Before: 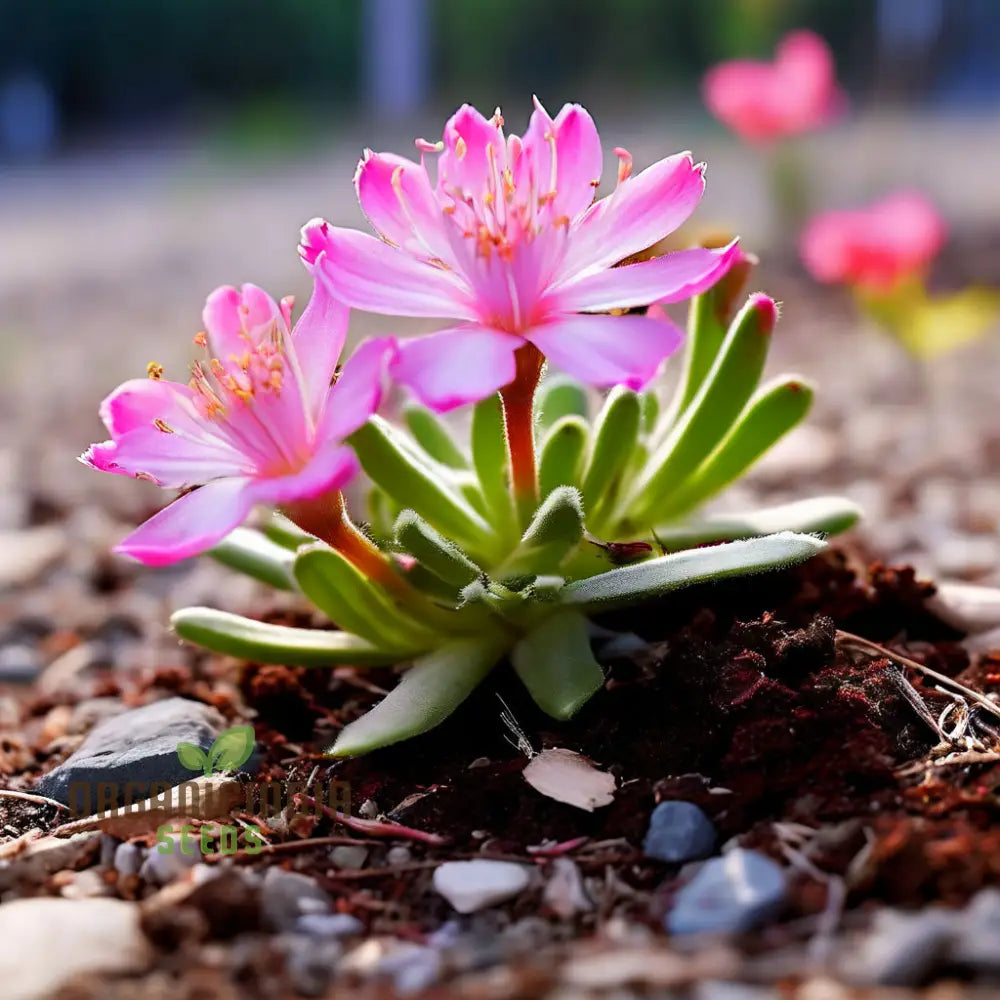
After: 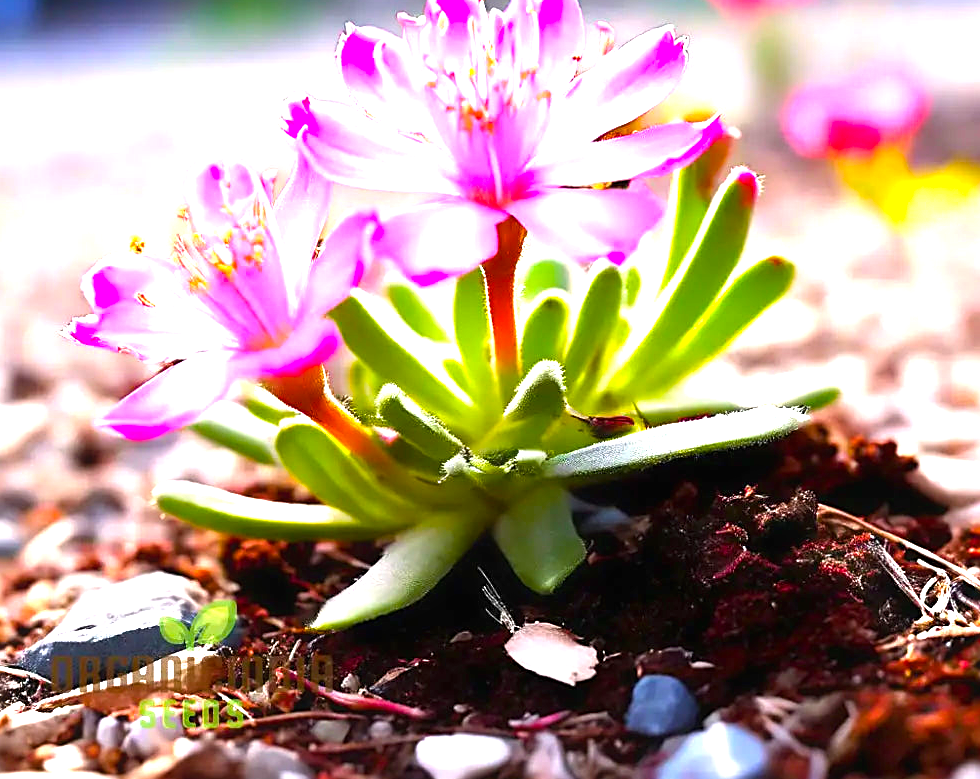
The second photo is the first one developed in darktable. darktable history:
contrast equalizer: octaves 7, y [[0.5, 0.542, 0.583, 0.625, 0.667, 0.708], [0.5 ×6], [0.5 ×6], [0, 0.033, 0.067, 0.1, 0.133, 0.167], [0, 0.05, 0.1, 0.15, 0.2, 0.25]], mix -0.287
exposure: black level correction 0, exposure 0.5 EV, compensate exposure bias true, compensate highlight preservation false
crop and rotate: left 1.821%, top 12.672%, right 0.178%, bottom 9.392%
color balance rgb: perceptual saturation grading › global saturation 19.549%, perceptual brilliance grading › global brilliance 30.711%, global vibrance 14.829%
sharpen: amount 0.497
